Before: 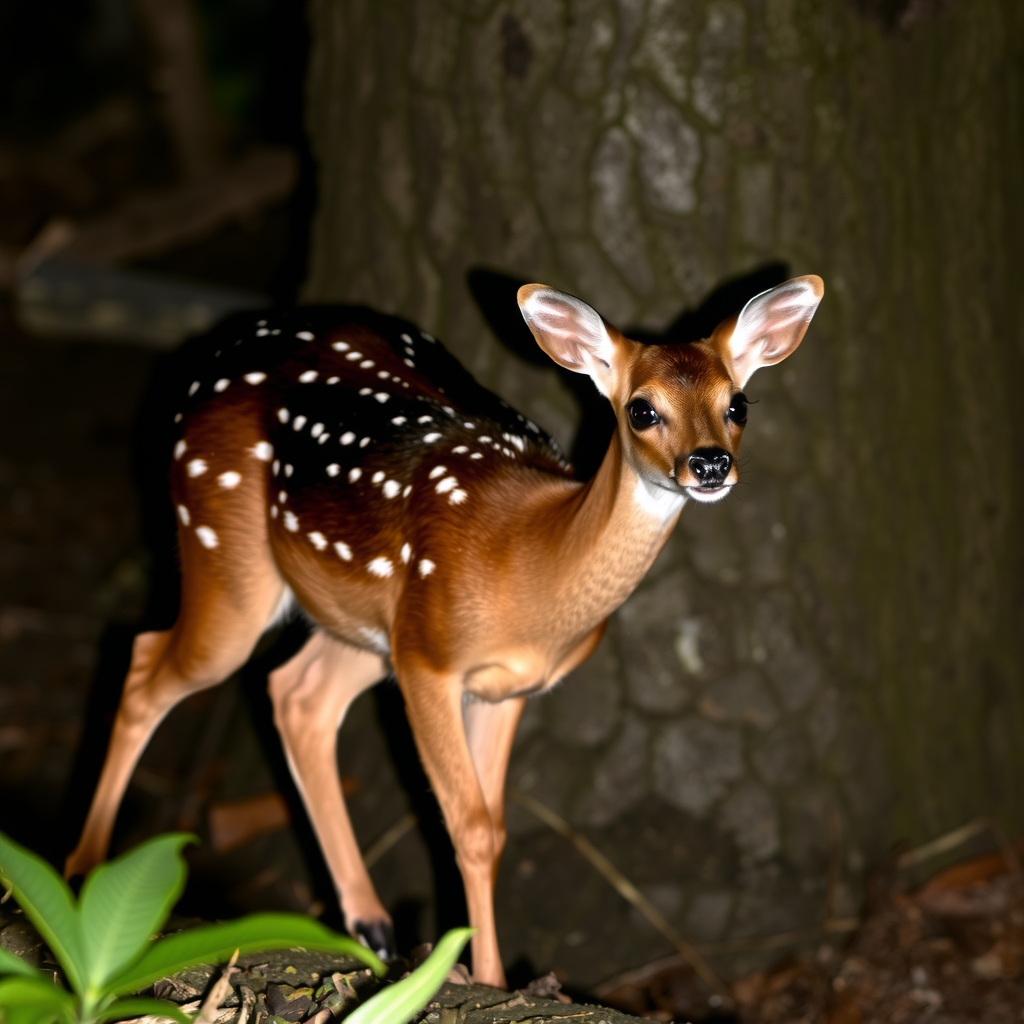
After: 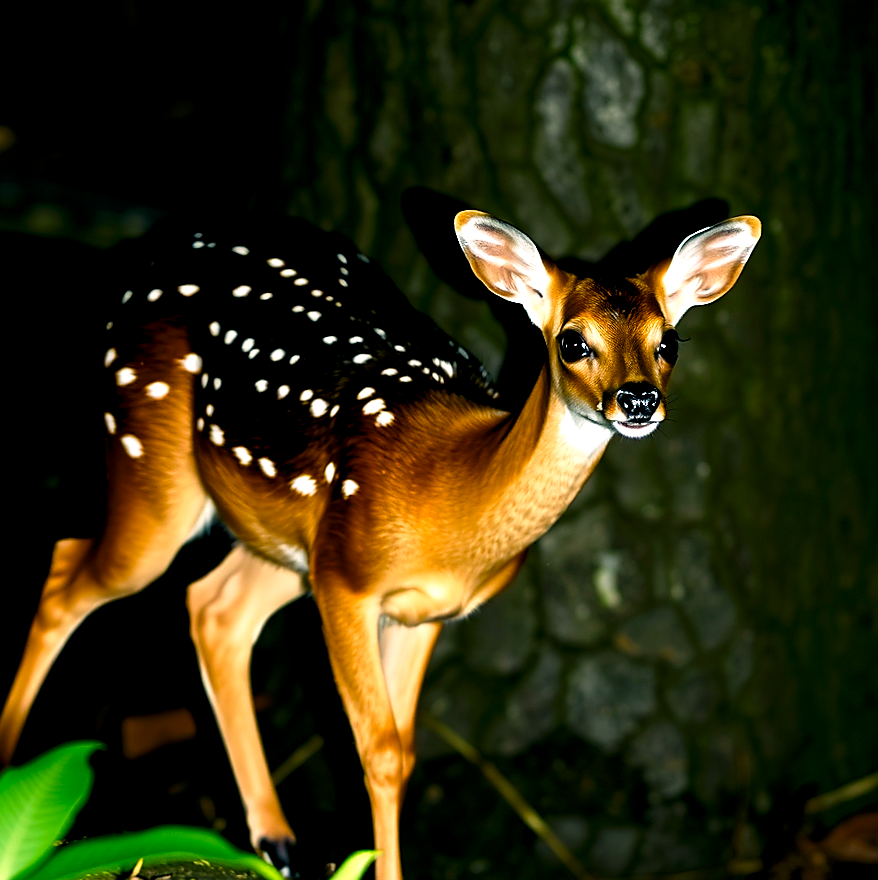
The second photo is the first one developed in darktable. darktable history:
levels: levels [0.016, 0.492, 0.969]
color calibration: output R [1.063, -0.012, -0.003, 0], output B [-0.079, 0.047, 1, 0], illuminant same as pipeline (D50), adaptation none (bypass), x 0.331, y 0.334, temperature 5011.6 K
crop and rotate: angle -2.98°, left 5.075%, top 5.196%, right 4.79%, bottom 4.502%
color balance rgb: shadows lift › luminance -21.658%, shadows lift › chroma 8.772%, shadows lift › hue 285.35°, power › chroma 2.165%, power › hue 168.88°, perceptual saturation grading › global saturation 20%, perceptual saturation grading › highlights -25.859%, perceptual saturation grading › shadows 50.06%, perceptual brilliance grading › global brilliance 2.622%, perceptual brilliance grading › highlights -3.12%, perceptual brilliance grading › shadows 3.714%, global vibrance 14.33%
sharpen: radius 1.347, amount 1.245, threshold 0.696
tone curve: curves: ch0 [(0, 0) (0.003, 0) (0.011, 0.001) (0.025, 0.002) (0.044, 0.004) (0.069, 0.006) (0.1, 0.009) (0.136, 0.03) (0.177, 0.076) (0.224, 0.13) (0.277, 0.202) (0.335, 0.28) (0.399, 0.367) (0.468, 0.46) (0.543, 0.562) (0.623, 0.67) (0.709, 0.787) (0.801, 0.889) (0.898, 0.972) (1, 1)], preserve colors none
color correction: highlights b* 2.91
